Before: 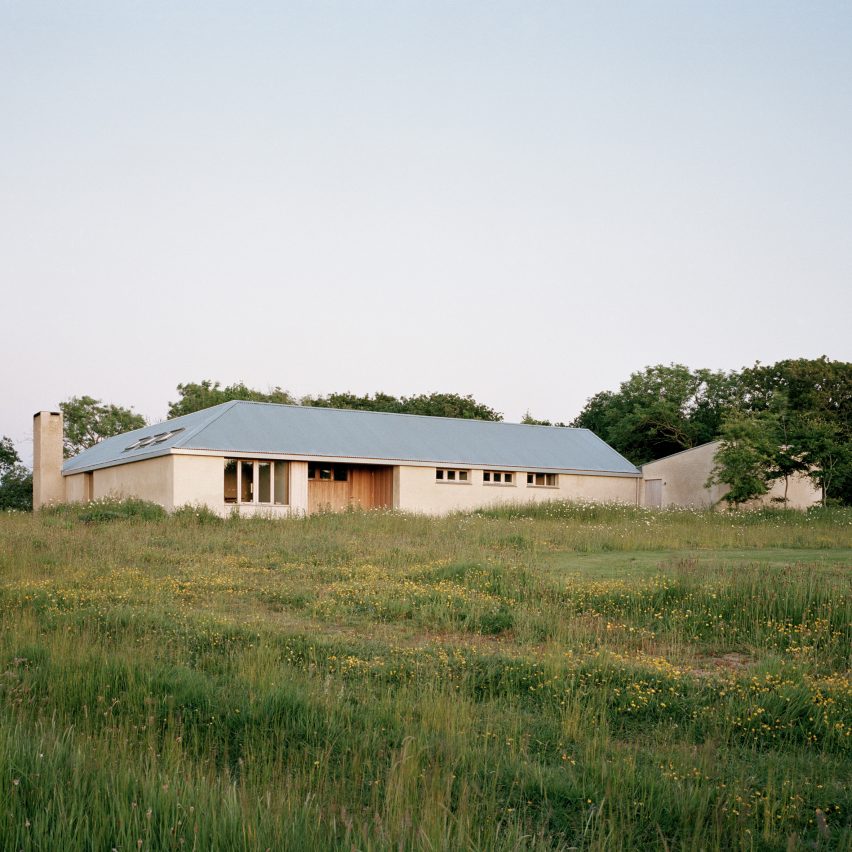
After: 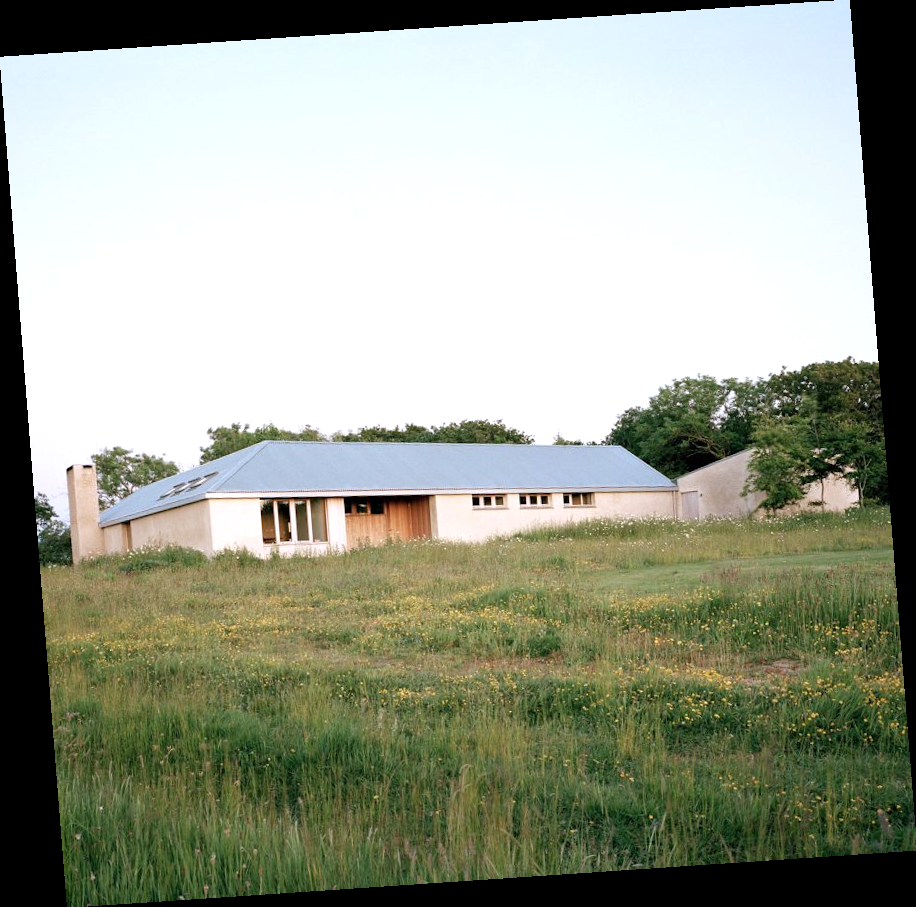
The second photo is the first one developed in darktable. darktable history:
rotate and perspective: rotation -4.2°, shear 0.006, automatic cropping off
exposure: exposure 0.426 EV, compensate highlight preservation false
color calibration: illuminant as shot in camera, x 0.358, y 0.373, temperature 4628.91 K
